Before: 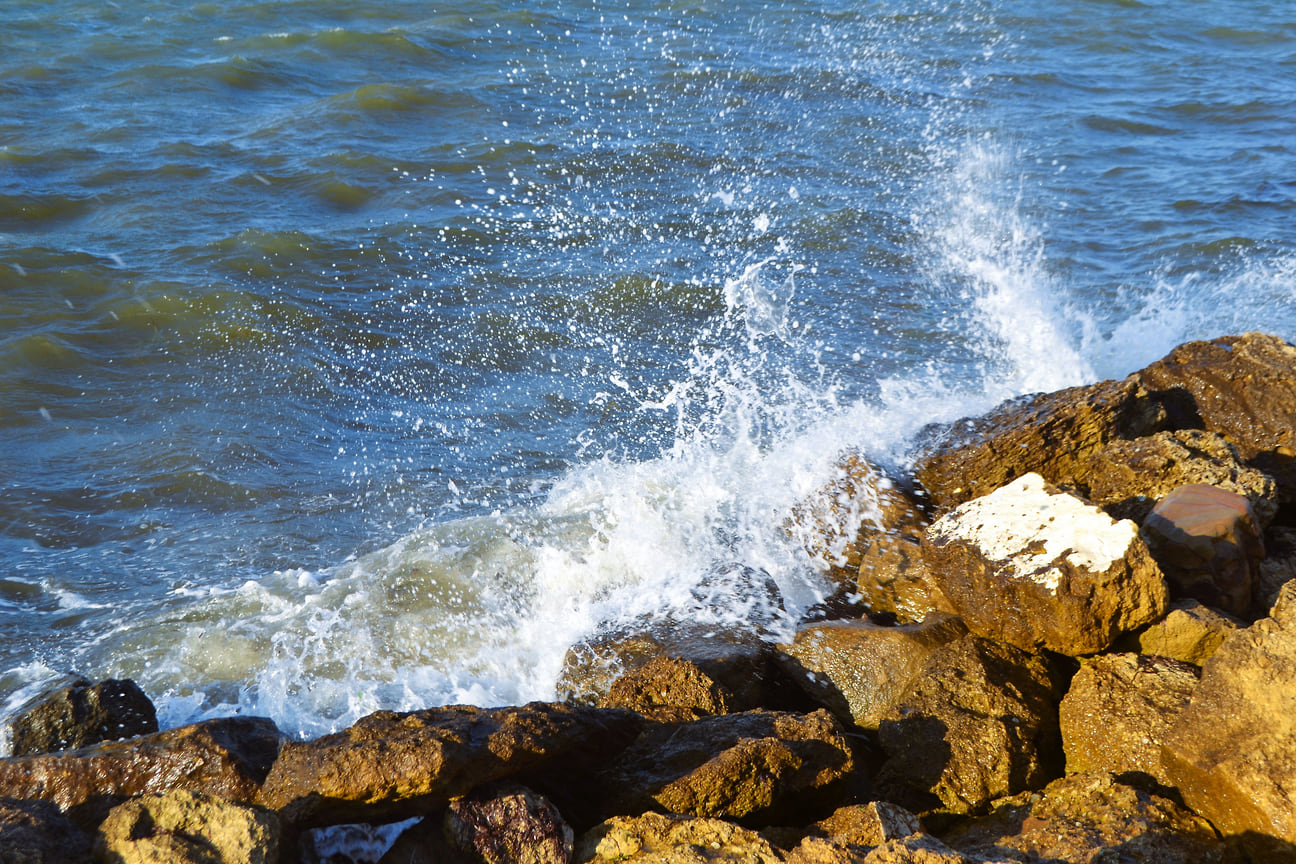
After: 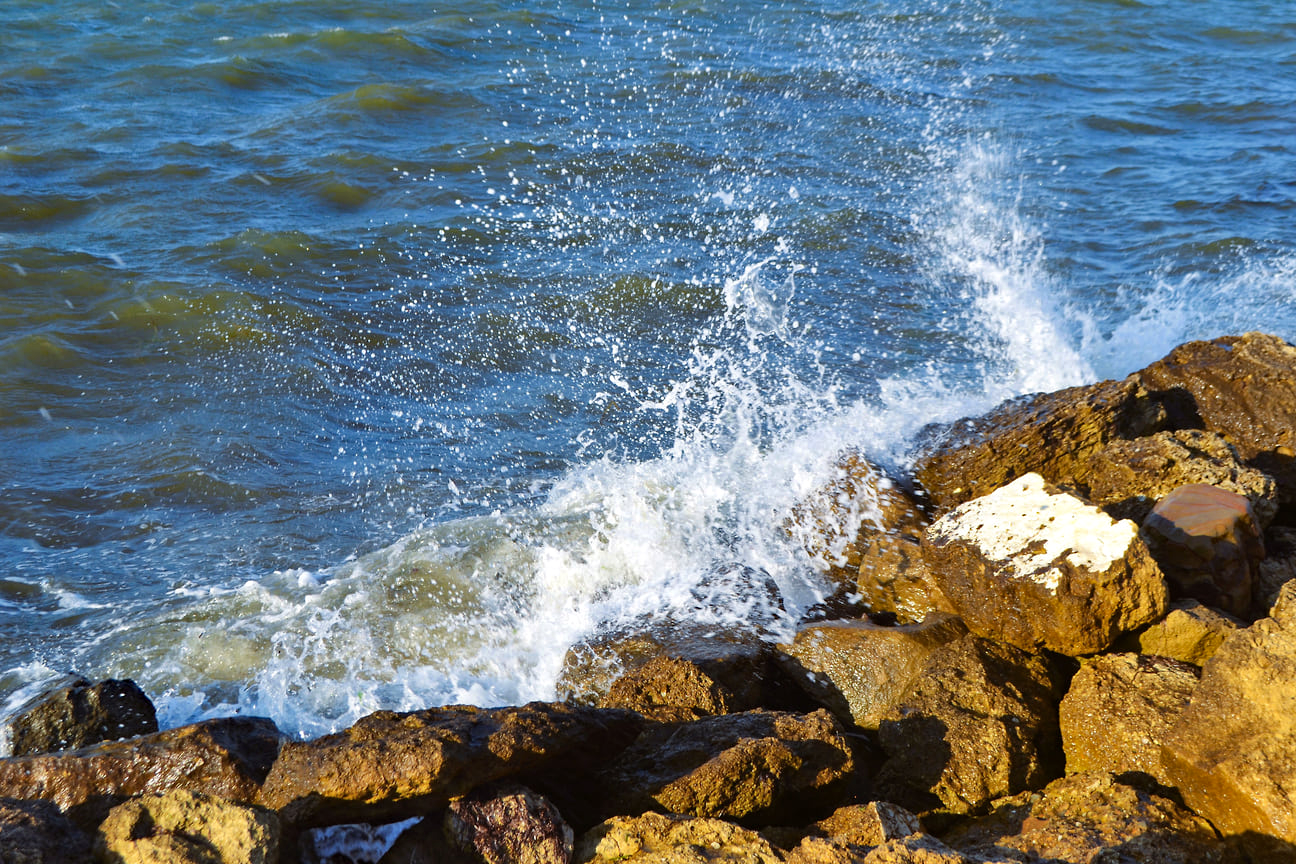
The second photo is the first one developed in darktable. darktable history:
shadows and highlights: soften with gaussian
haze removal: strength 0.29, distance 0.25, compatibility mode true, adaptive false
